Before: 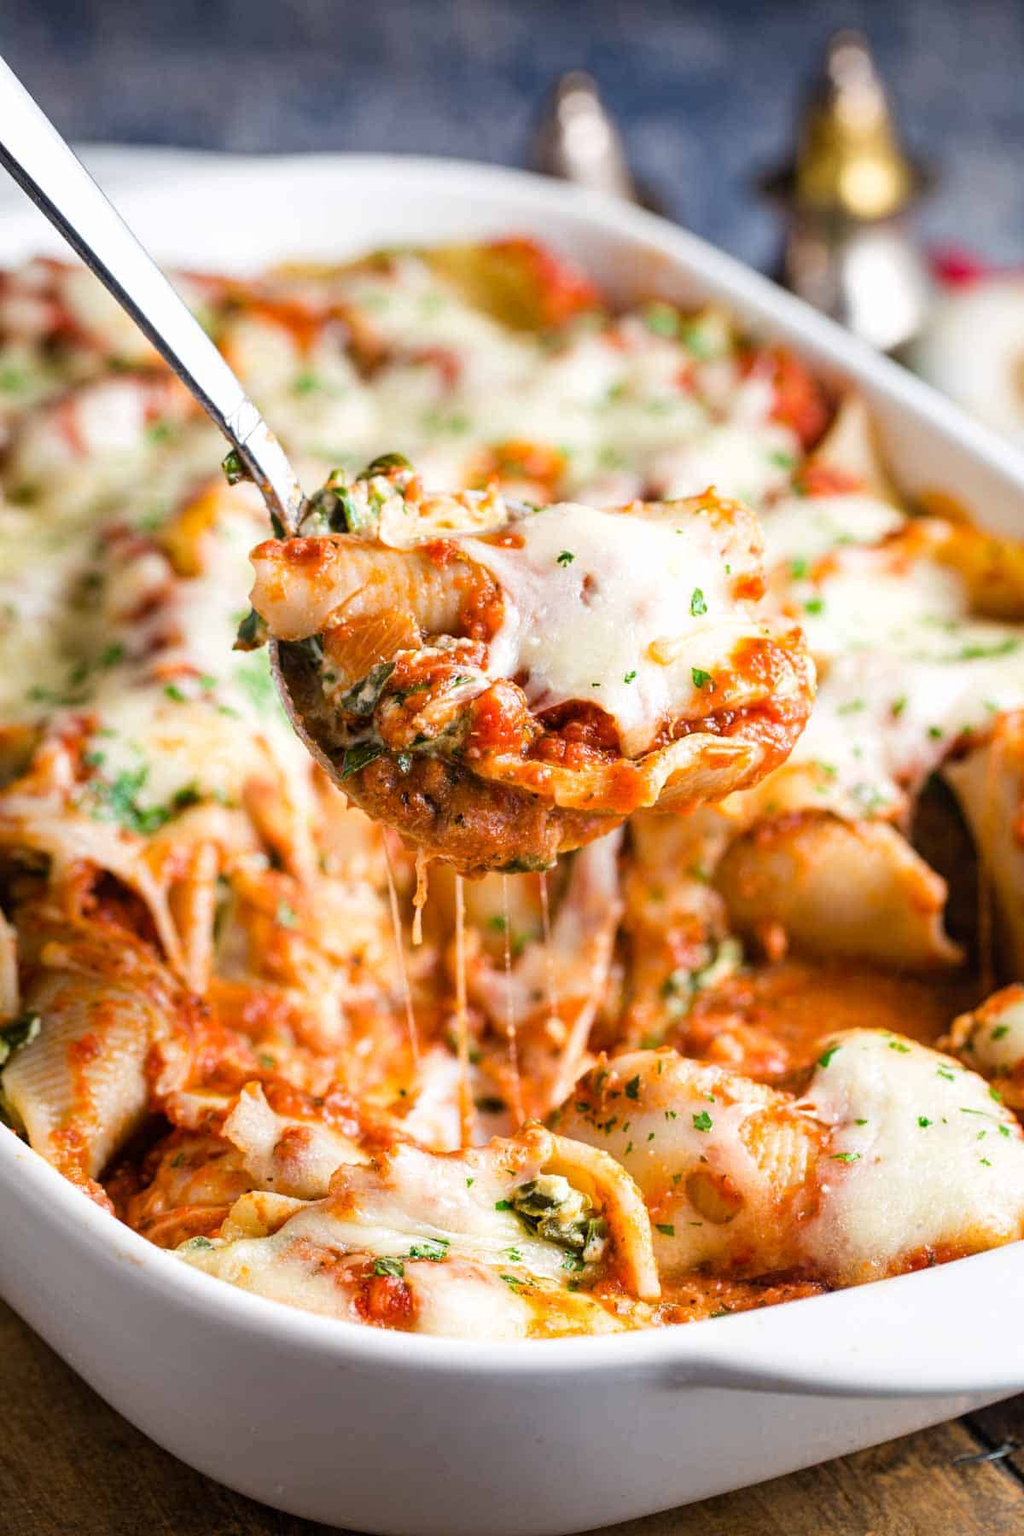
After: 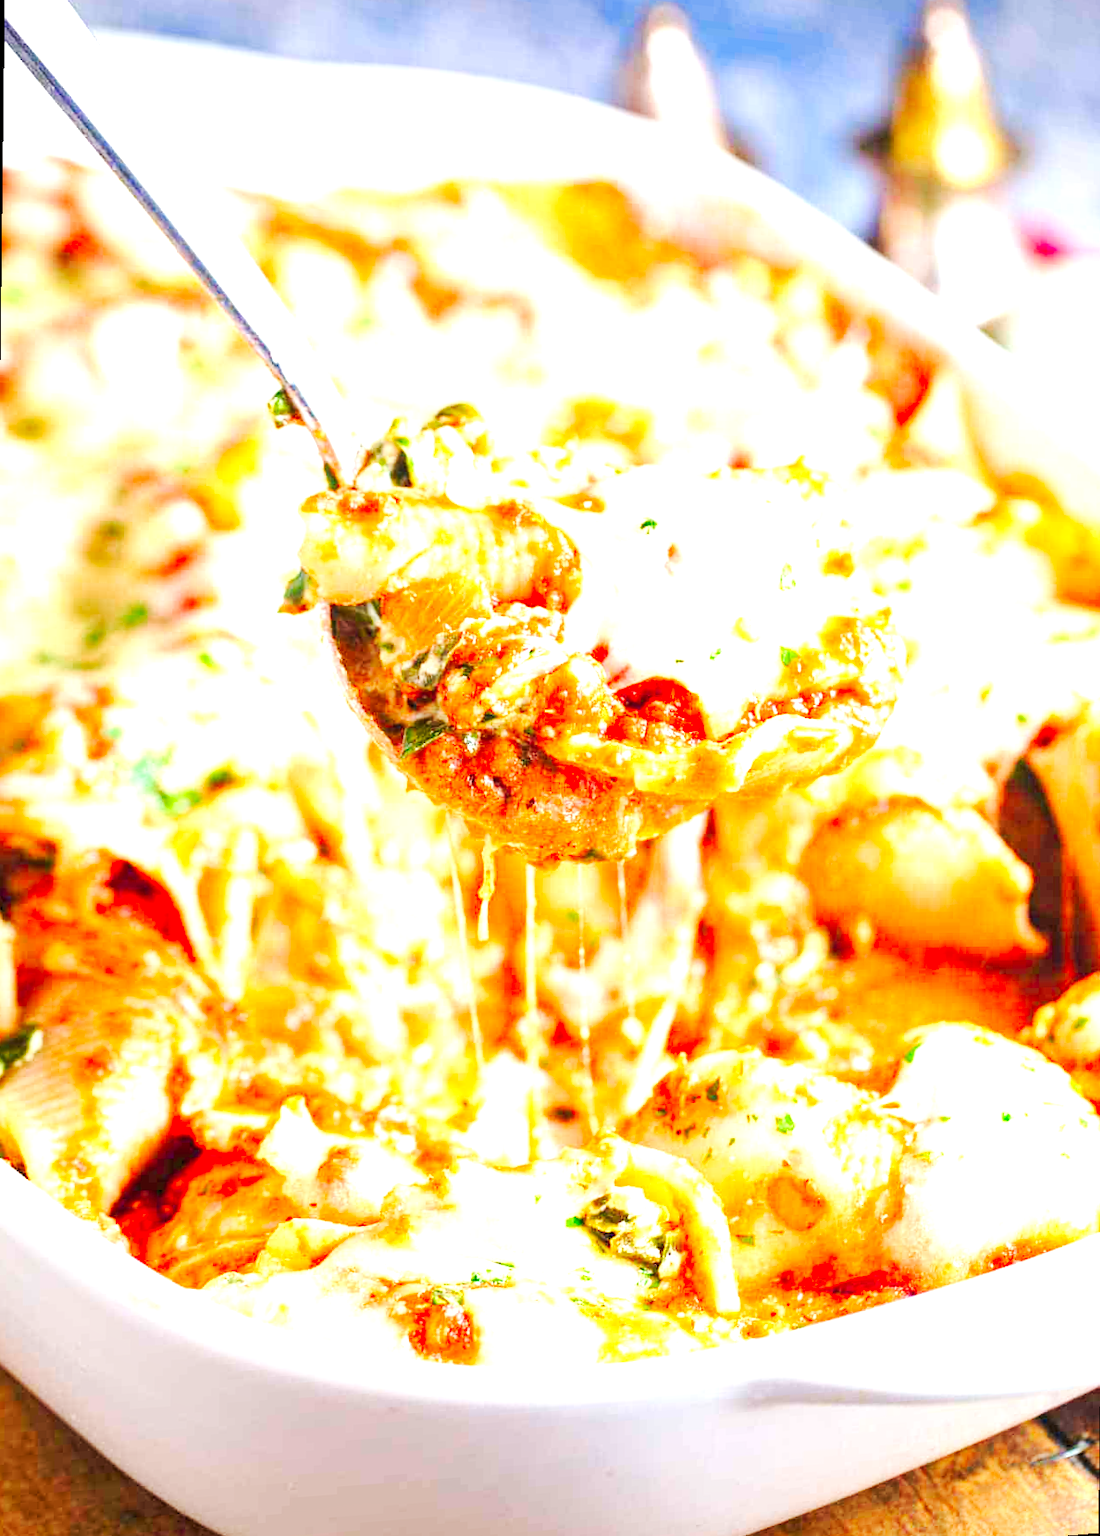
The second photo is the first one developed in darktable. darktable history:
base curve: curves: ch0 [(0, 0) (0.028, 0.03) (0.121, 0.232) (0.46, 0.748) (0.859, 0.968) (1, 1)], preserve colors none
crop: left 0.434%, top 0.485%, right 0.244%, bottom 0.386%
tone curve: curves: ch0 [(0, 0) (0.915, 0.89) (1, 1)]
exposure: black level correction 0, exposure 0.3 EV, compensate highlight preservation false
levels: levels [0.008, 0.318, 0.836]
rotate and perspective: rotation 0.679°, lens shift (horizontal) 0.136, crop left 0.009, crop right 0.991, crop top 0.078, crop bottom 0.95
tone equalizer: on, module defaults
